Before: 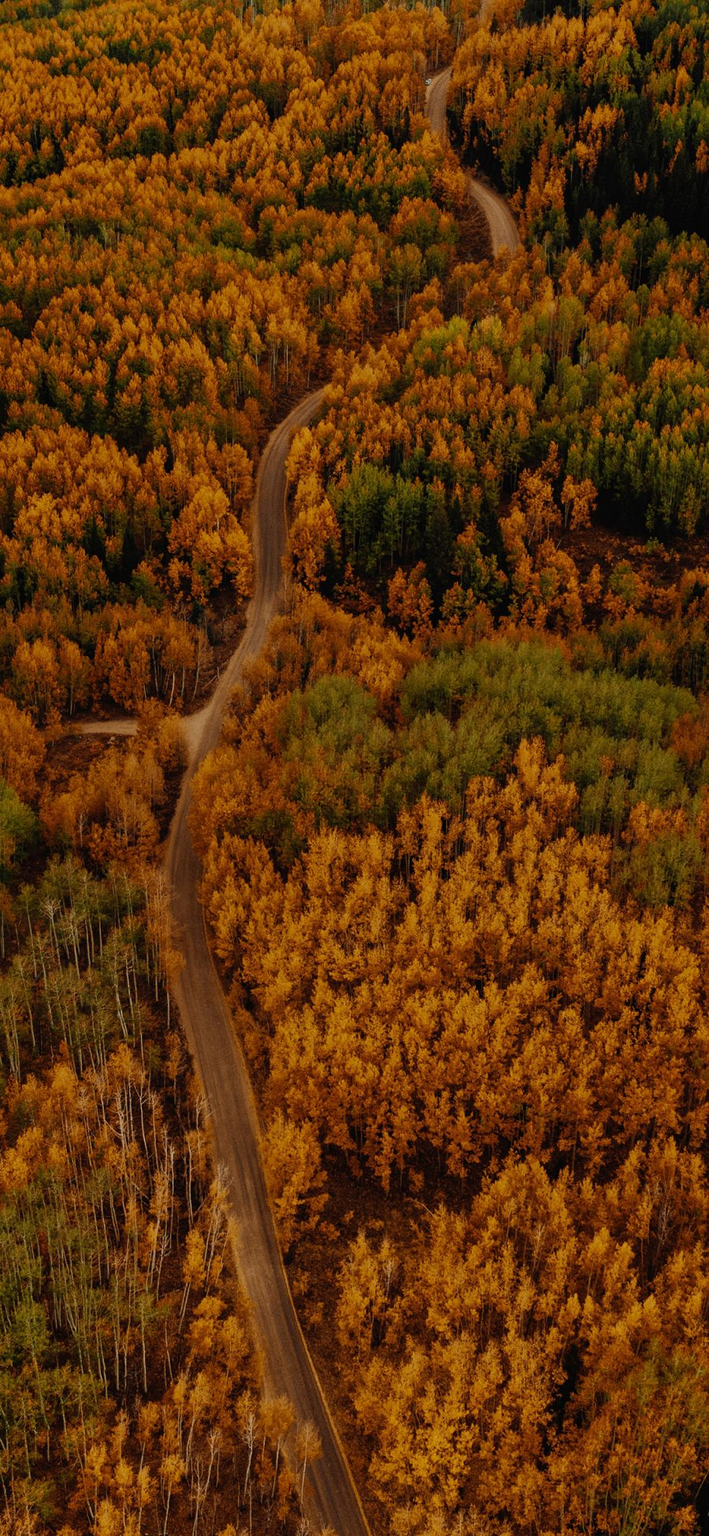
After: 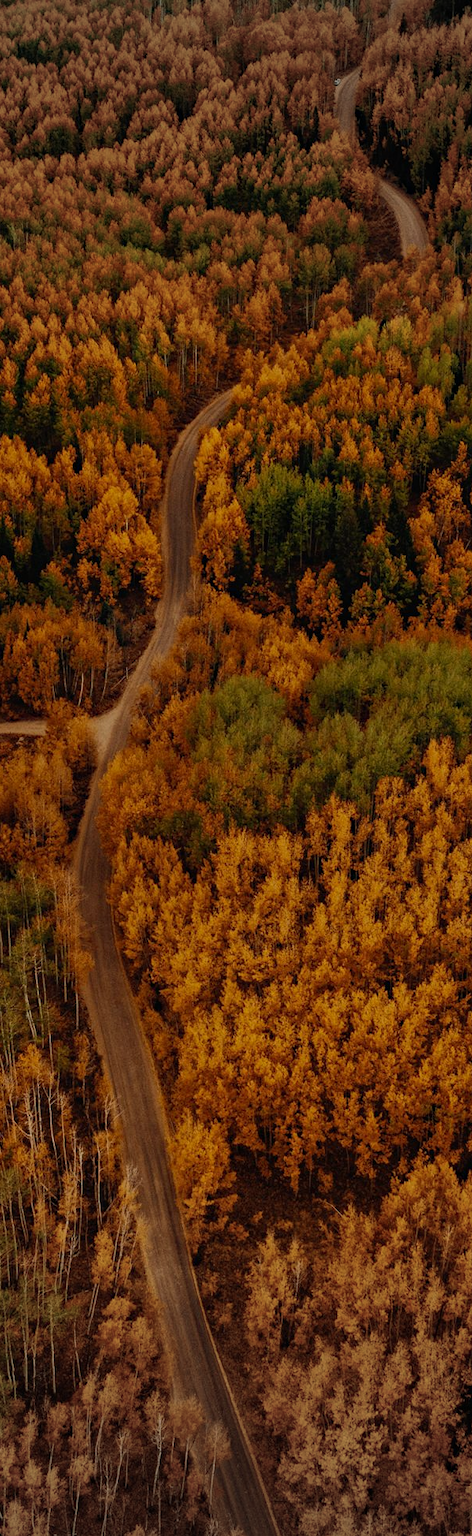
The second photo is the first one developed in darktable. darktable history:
vignetting: fall-off radius 100.78%, width/height ratio 1.345
crop and rotate: left 12.905%, right 20.499%
haze removal: compatibility mode true
